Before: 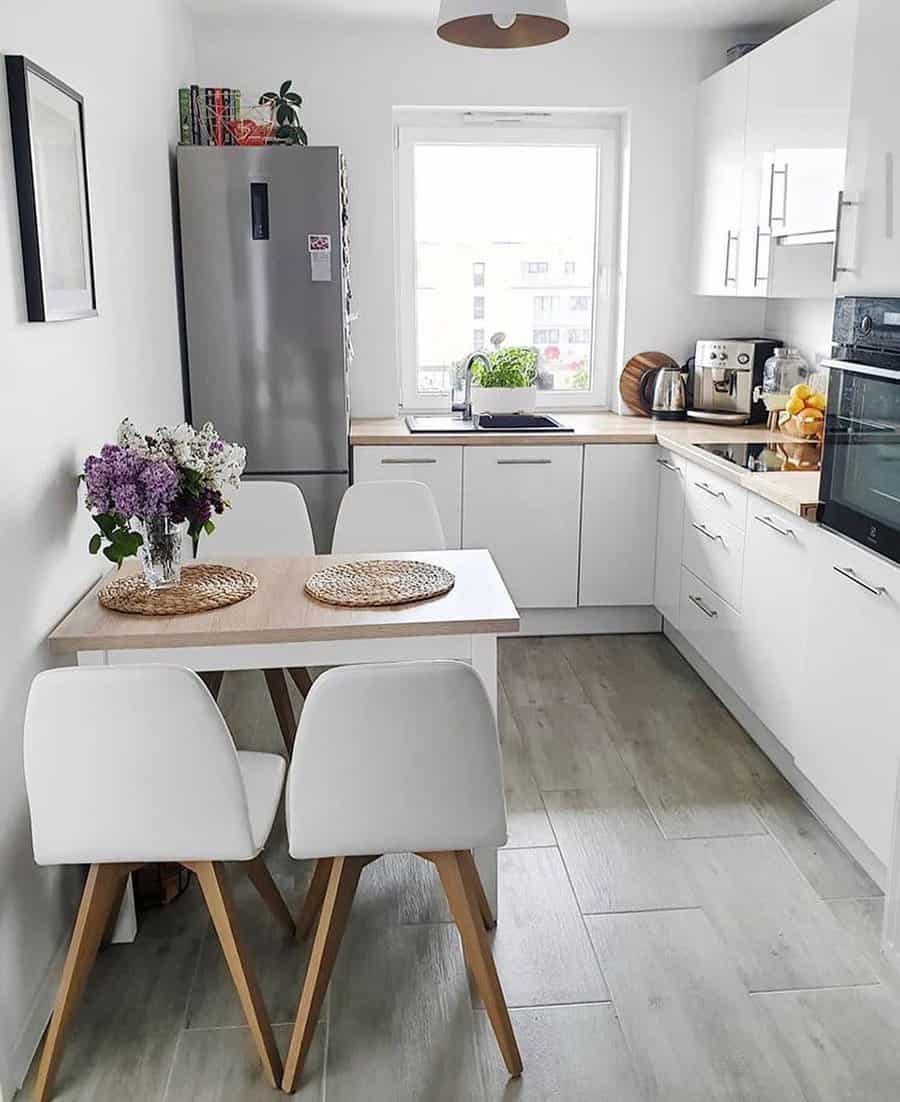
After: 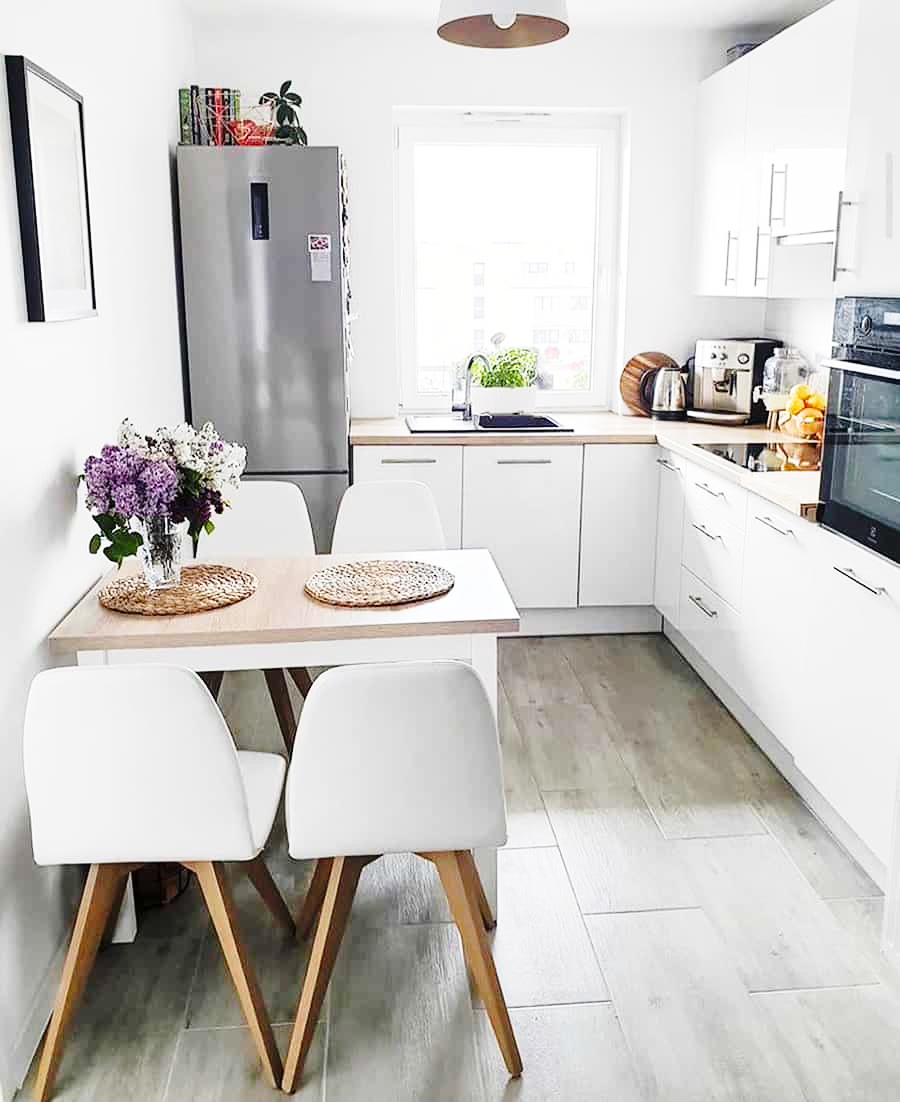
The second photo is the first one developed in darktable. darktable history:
base curve: curves: ch0 [(0, 0) (0.028, 0.03) (0.121, 0.232) (0.46, 0.748) (0.859, 0.968) (1, 1)], preserve colors none
